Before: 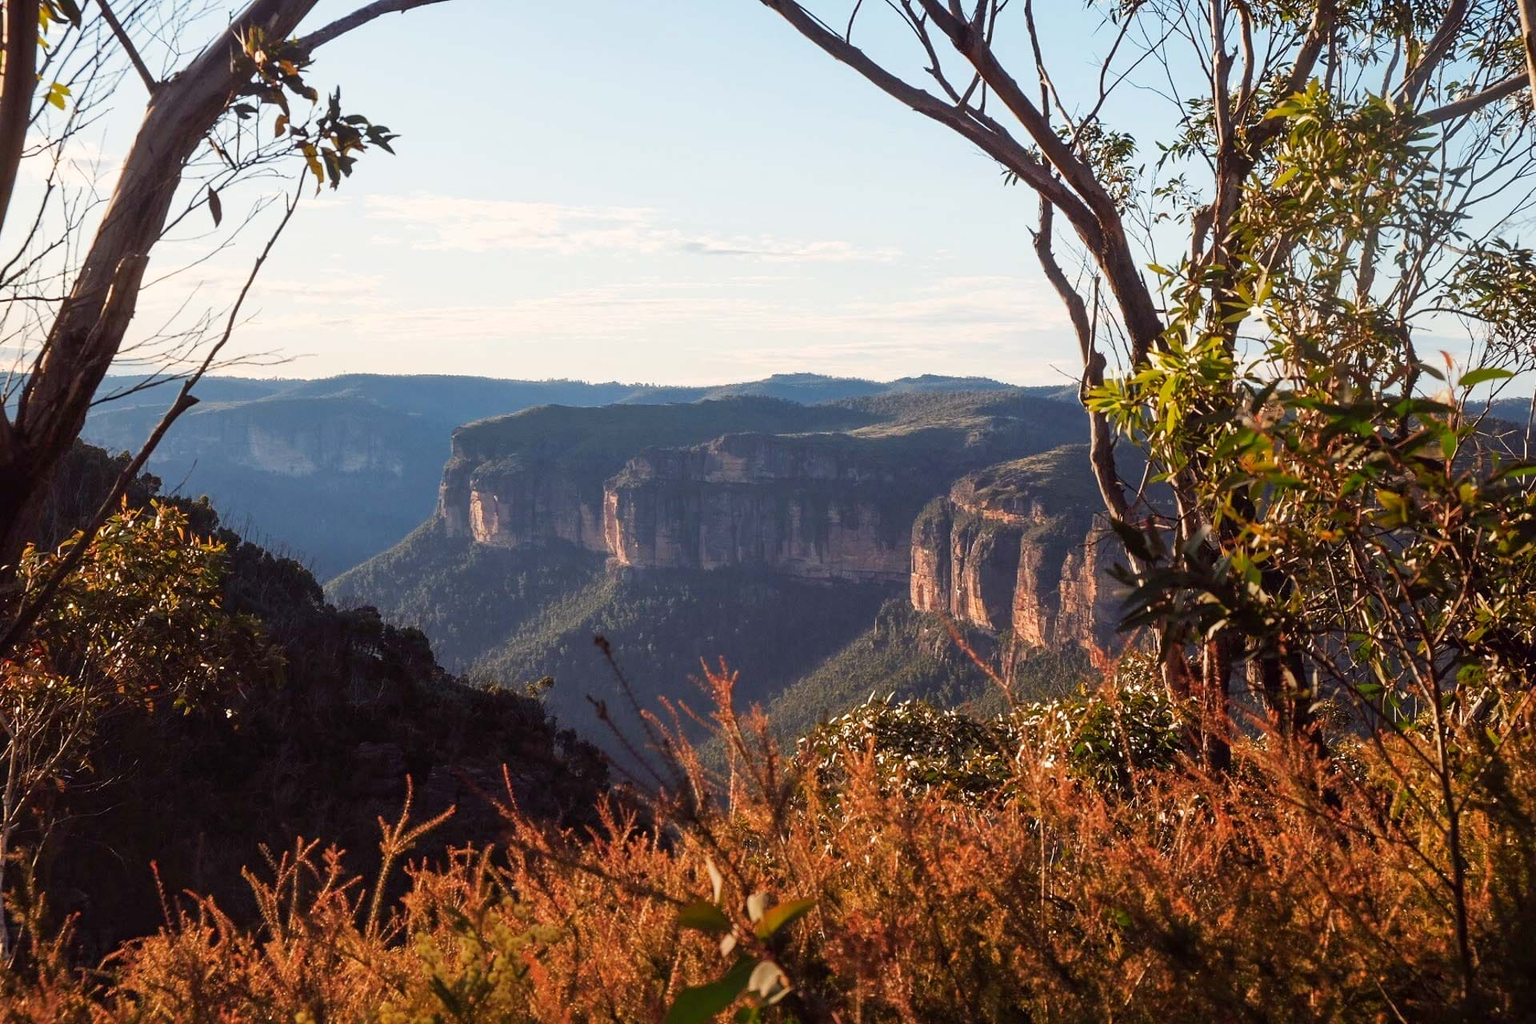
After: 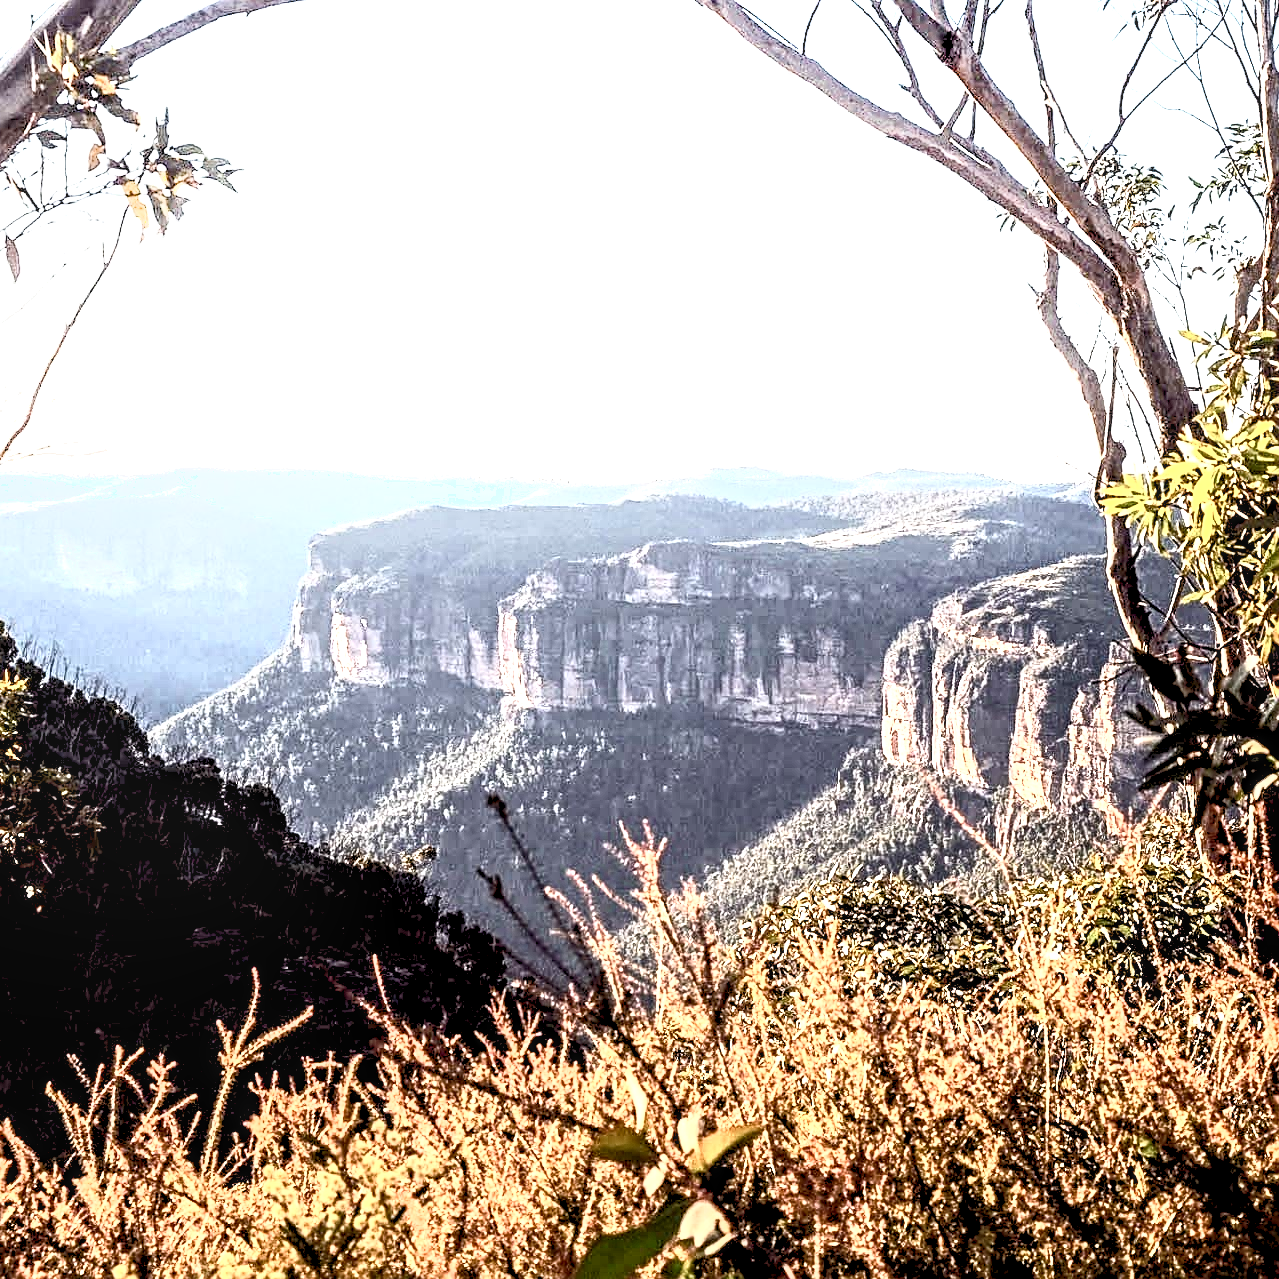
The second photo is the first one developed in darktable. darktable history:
exposure: black level correction 0.01, exposure 1 EV, compensate exposure bias true, compensate highlight preservation false
sharpen: on, module defaults
local contrast: detail 142%
levels: levels [0, 0.476, 0.951]
contrast brightness saturation: contrast 0.588, brightness 0.577, saturation -0.349
shadows and highlights: shadows -40.7, highlights 62.5, soften with gaussian
crop and rotate: left 13.344%, right 20.009%
contrast equalizer: y [[0.5, 0.501, 0.525, 0.597, 0.58, 0.514], [0.5 ×6], [0.5 ×6], [0 ×6], [0 ×6]]
